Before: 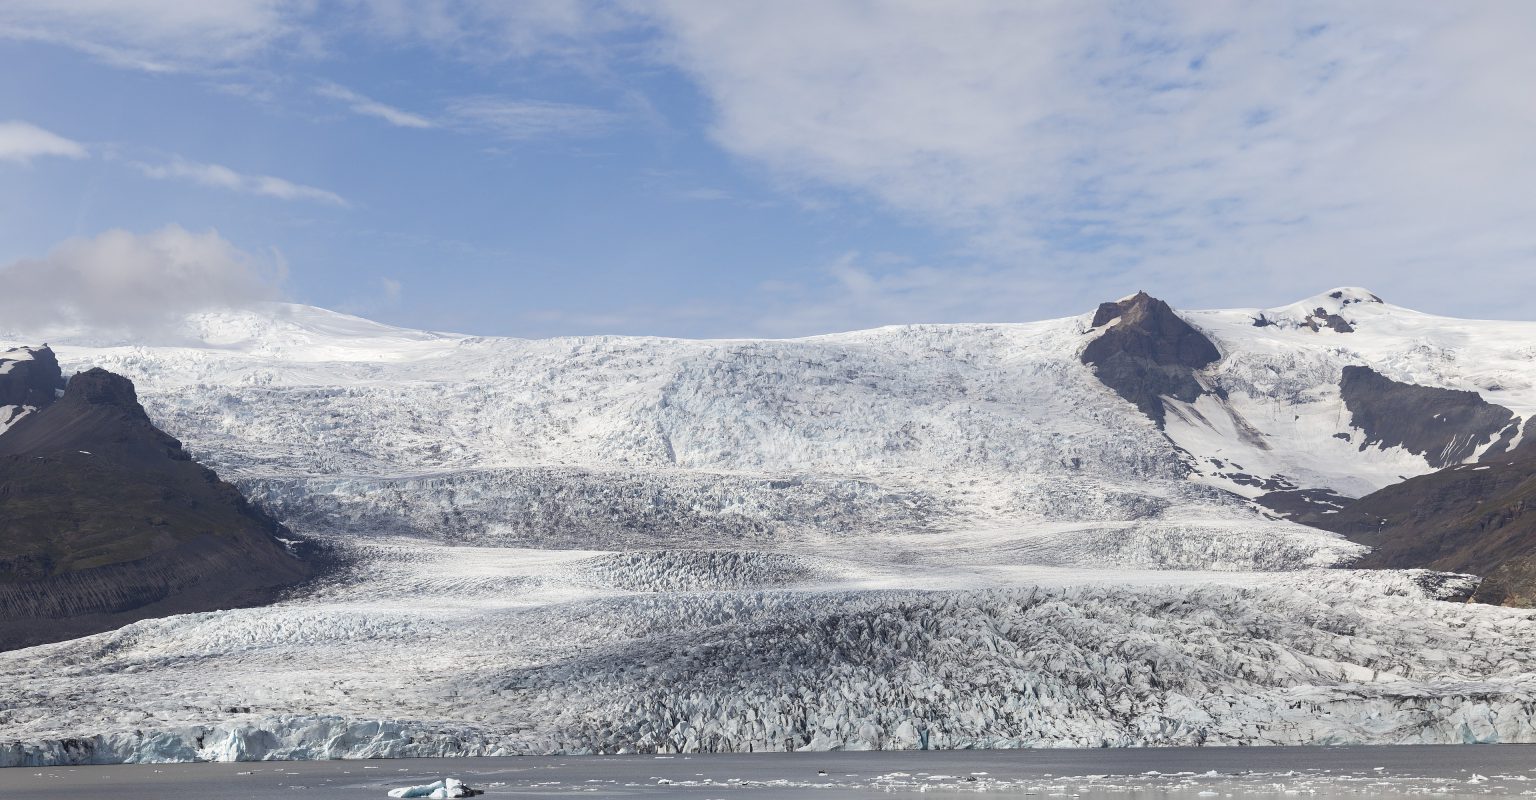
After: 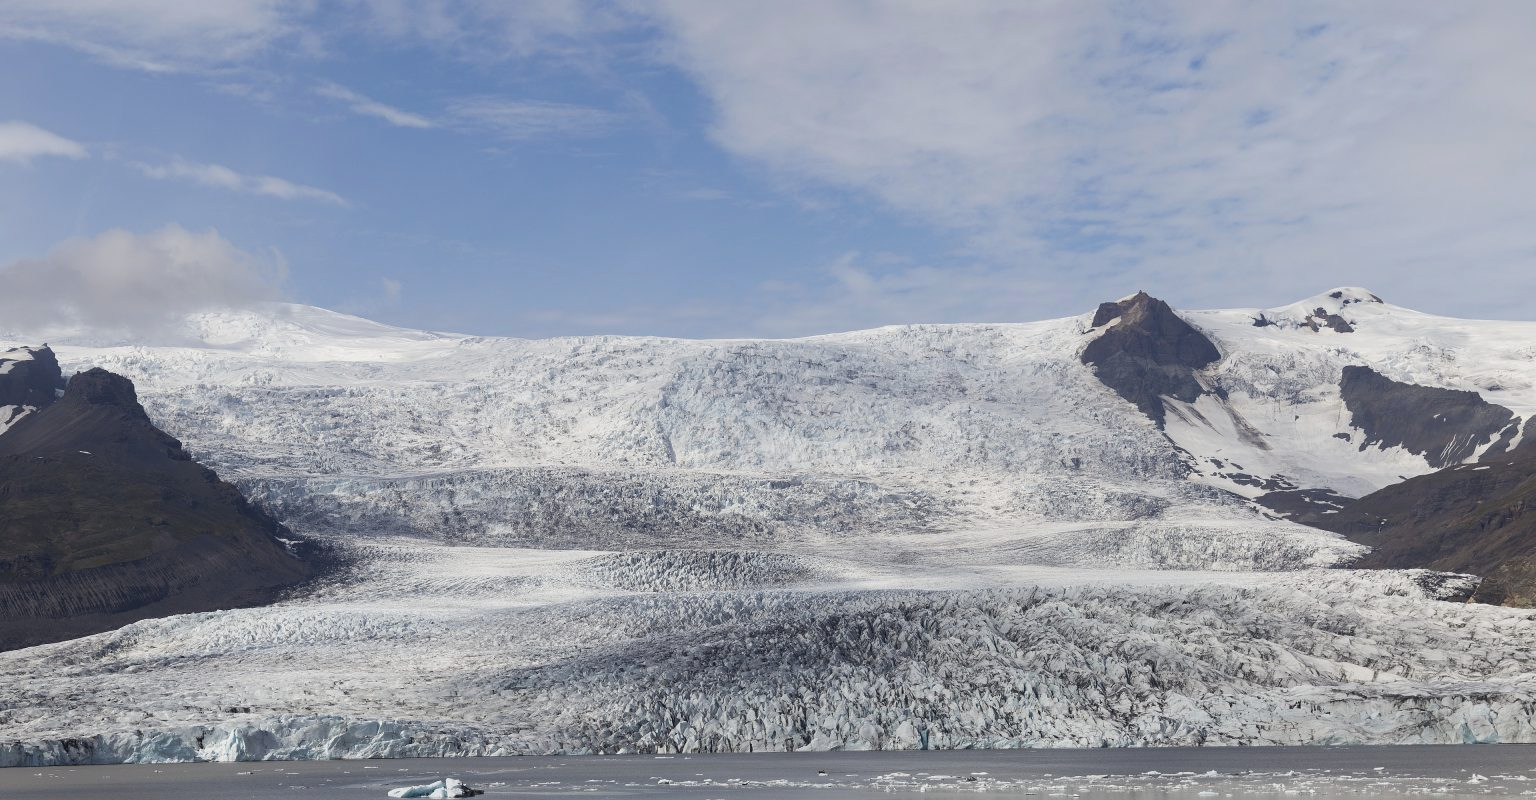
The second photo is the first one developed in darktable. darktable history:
exposure: exposure -0.21 EV, compensate highlight preservation false
color zones: curves: ch1 [(0.077, 0.436) (0.25, 0.5) (0.75, 0.5)]
